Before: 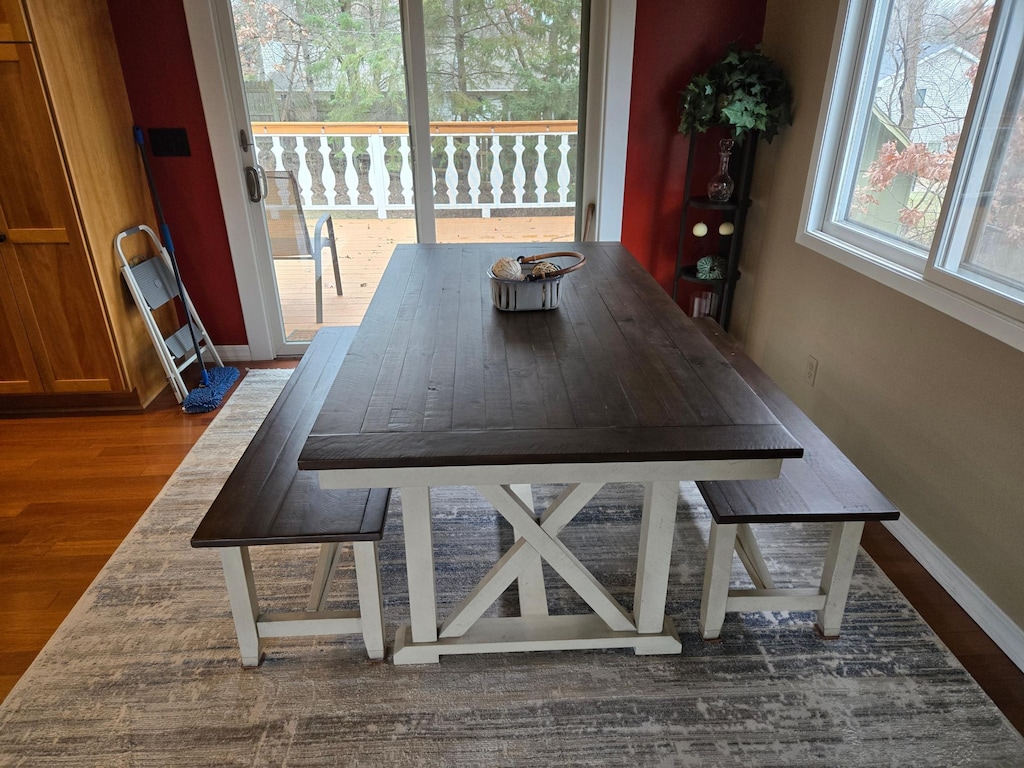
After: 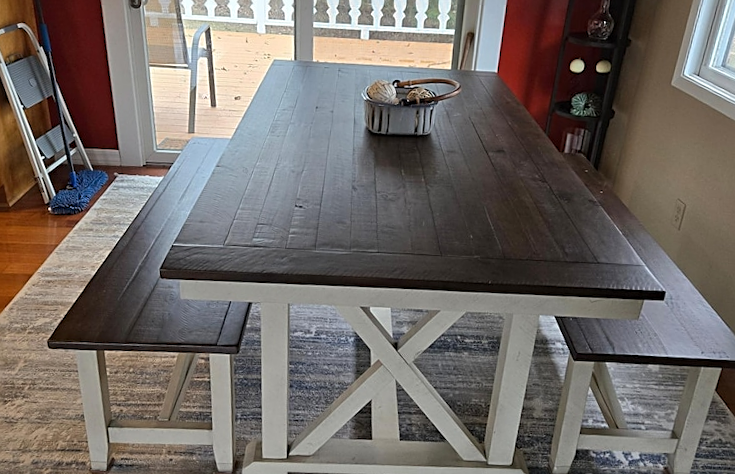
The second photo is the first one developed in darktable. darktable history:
sharpen: on, module defaults
crop and rotate: angle -3.92°, left 9.746%, top 20.791%, right 12.071%, bottom 11.922%
